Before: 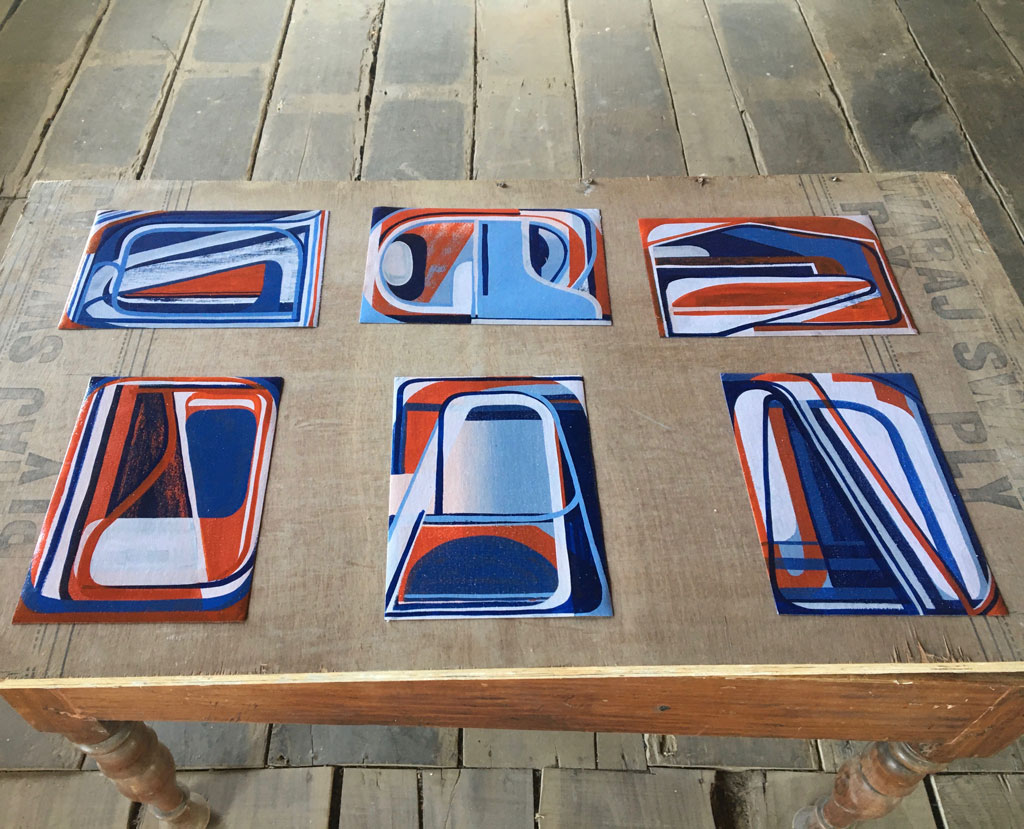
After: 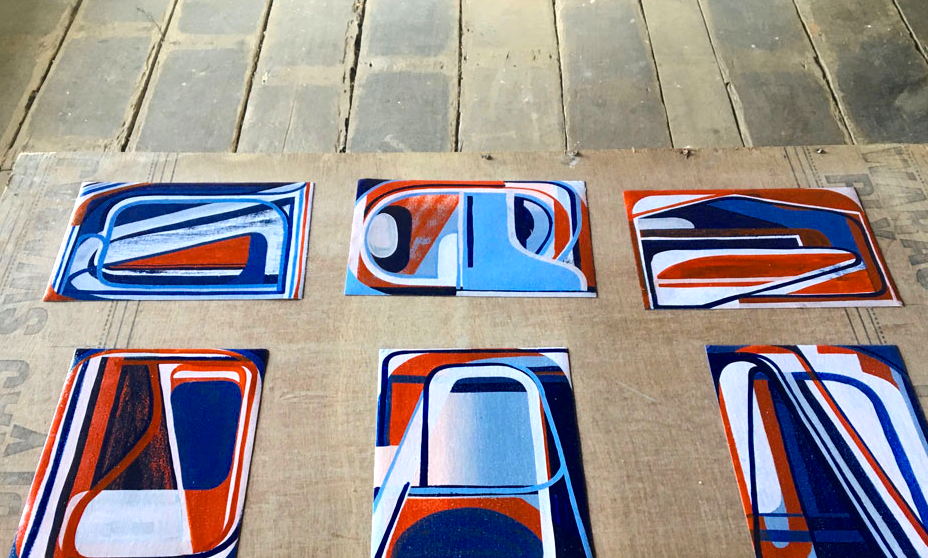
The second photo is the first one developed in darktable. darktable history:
crop: left 1.509%, top 3.452%, right 7.696%, bottom 28.452%
color balance rgb: linear chroma grading › shadows -8%, linear chroma grading › global chroma 10%, perceptual saturation grading › global saturation 2%, perceptual saturation grading › highlights -2%, perceptual saturation grading › mid-tones 4%, perceptual saturation grading › shadows 8%, perceptual brilliance grading › global brilliance 2%, perceptual brilliance grading › highlights -4%, global vibrance 16%, saturation formula JzAzBz (2021)
tone equalizer: -8 EV -0.417 EV, -7 EV -0.389 EV, -6 EV -0.333 EV, -5 EV -0.222 EV, -3 EV 0.222 EV, -2 EV 0.333 EV, -1 EV 0.389 EV, +0 EV 0.417 EV, edges refinement/feathering 500, mask exposure compensation -1.57 EV, preserve details no
